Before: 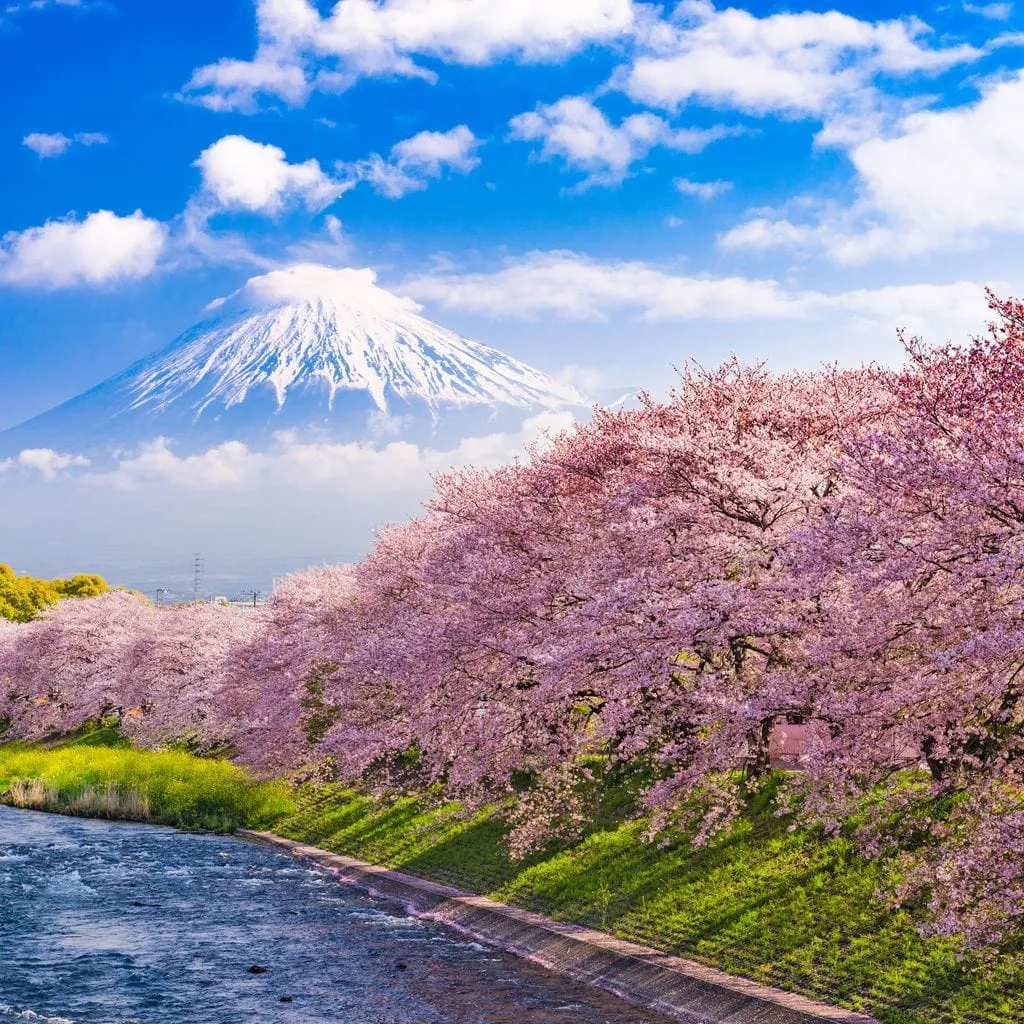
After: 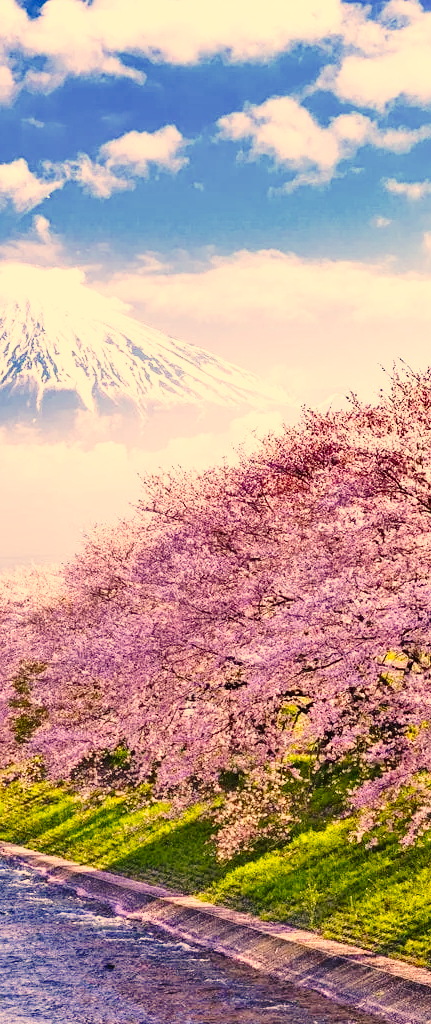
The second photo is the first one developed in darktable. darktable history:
crop: left 28.583%, right 29.231%
shadows and highlights: white point adjustment 1, soften with gaussian
white balance: red 0.954, blue 1.079
base curve: curves: ch0 [(0, 0) (0.028, 0.03) (0.121, 0.232) (0.46, 0.748) (0.859, 0.968) (1, 1)], preserve colors none
color correction: highlights a* 15, highlights b* 31.55
